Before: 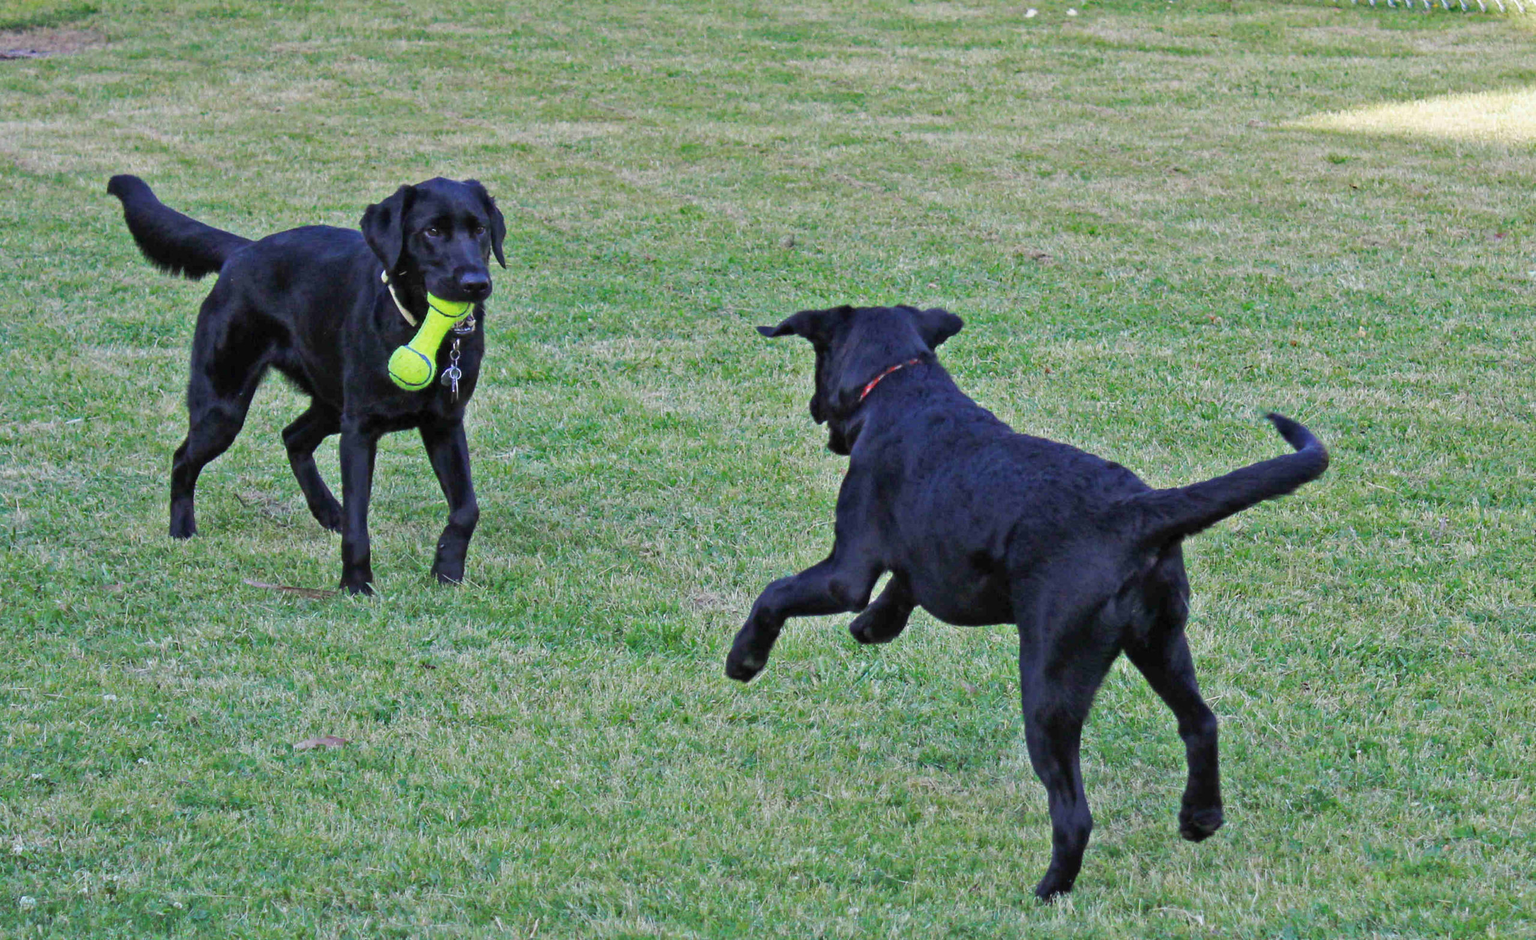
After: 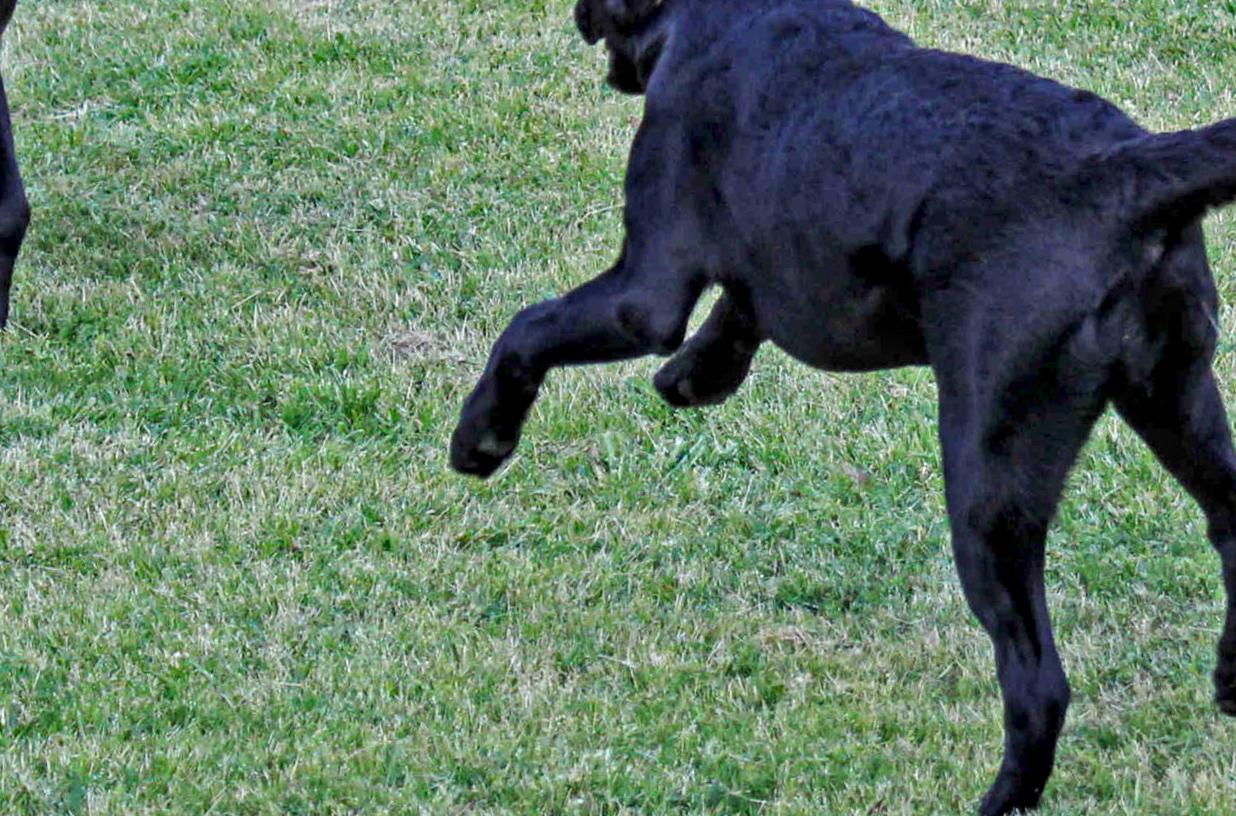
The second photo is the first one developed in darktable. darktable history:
local contrast: detail 150%
crop: left 29.672%, top 41.786%, right 20.851%, bottom 3.487%
rotate and perspective: rotation -2°, crop left 0.022, crop right 0.978, crop top 0.049, crop bottom 0.951
